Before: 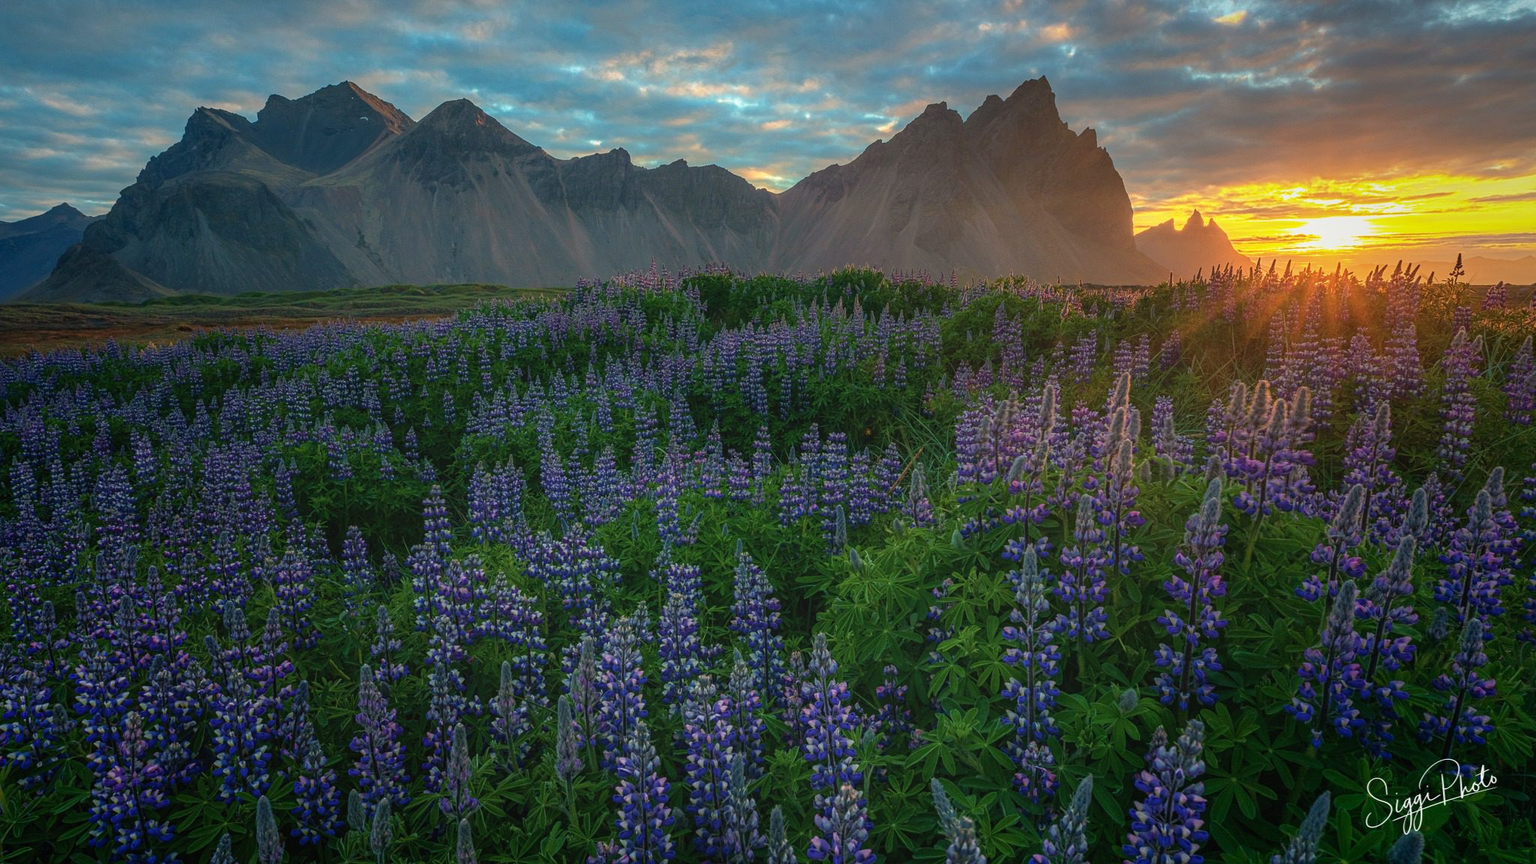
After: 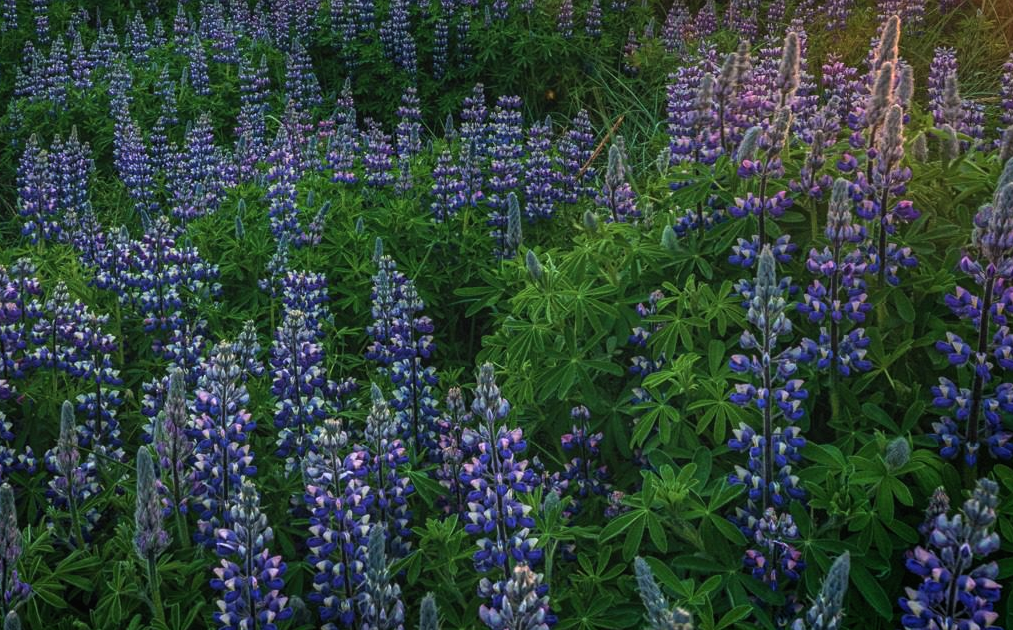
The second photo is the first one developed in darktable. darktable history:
base curve: curves: ch0 [(0, 0) (0.005, 0.002) (0.193, 0.295) (0.399, 0.664) (0.75, 0.928) (1, 1)]
crop: left 29.672%, top 41.786%, right 20.851%, bottom 3.487%
